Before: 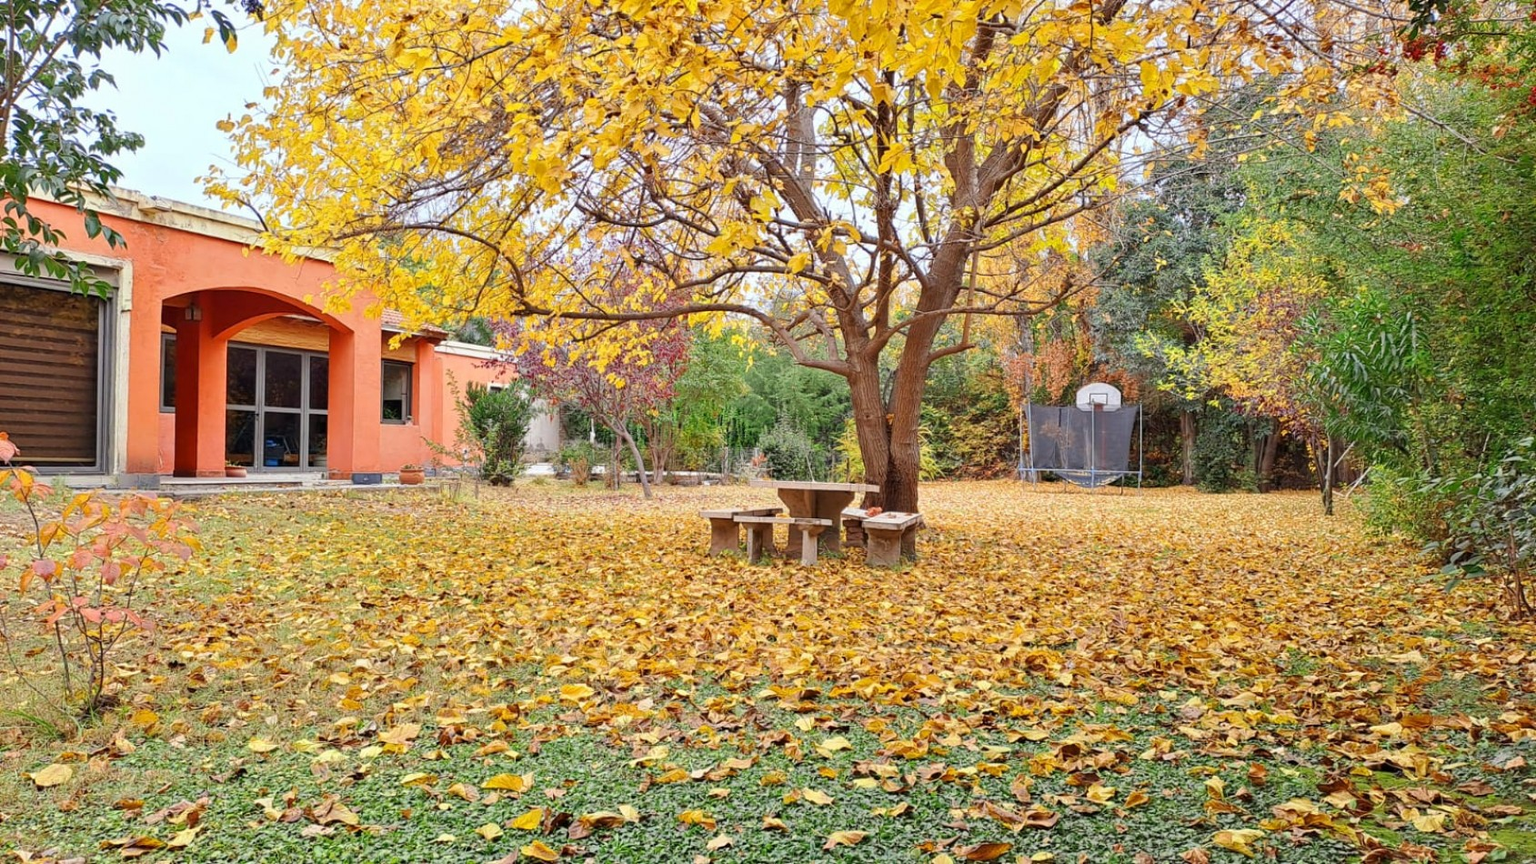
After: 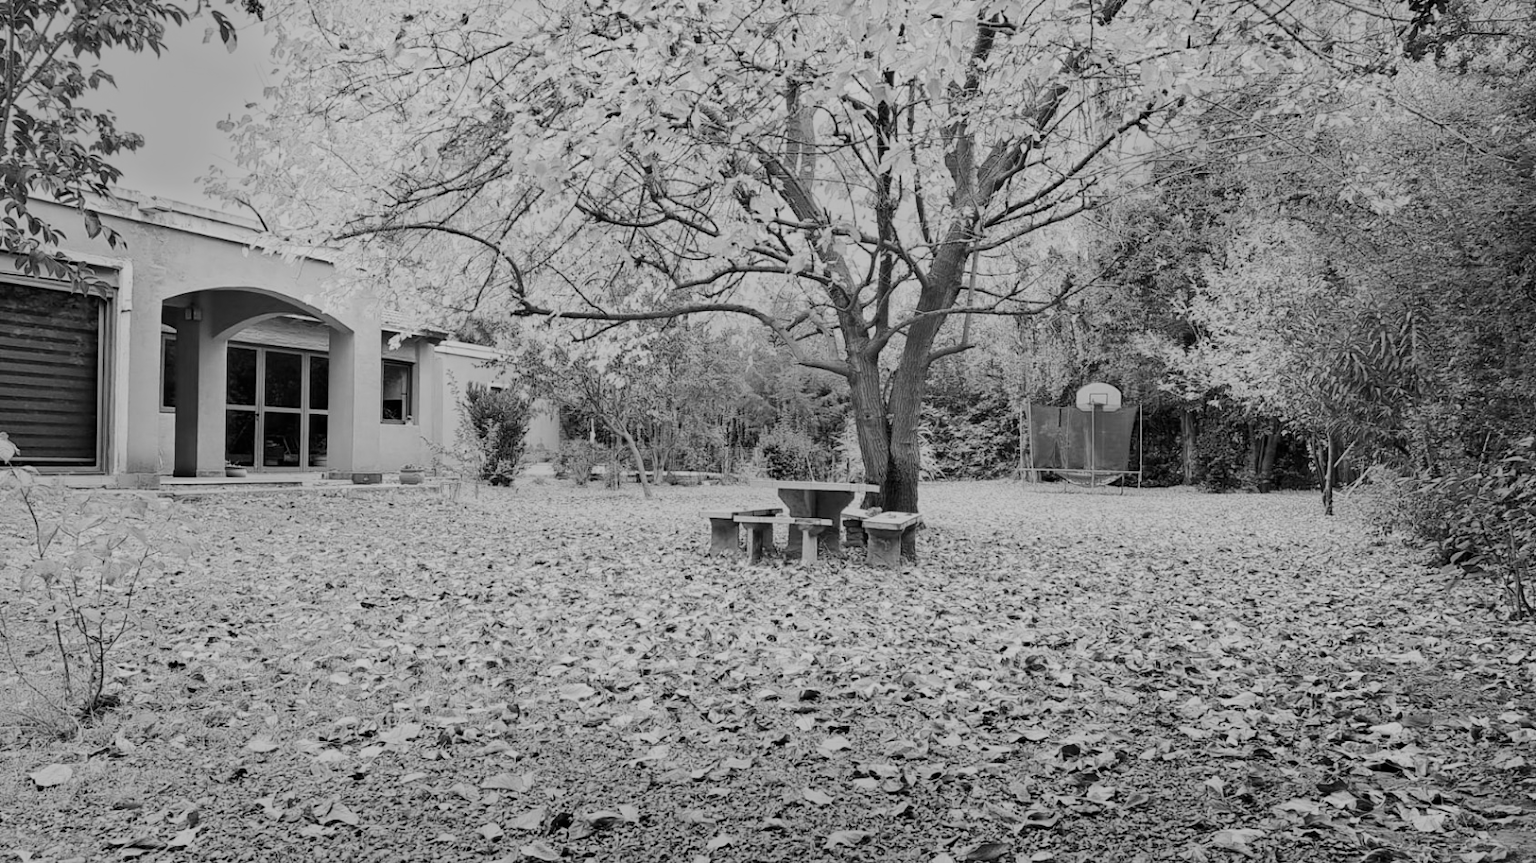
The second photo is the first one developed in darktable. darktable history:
filmic rgb: black relative exposure -7.65 EV, white relative exposure 4.56 EV, hardness 3.61
contrast brightness saturation: contrast 0.23, brightness 0.1, saturation 0.29
monochrome: a 79.32, b 81.83, size 1.1
